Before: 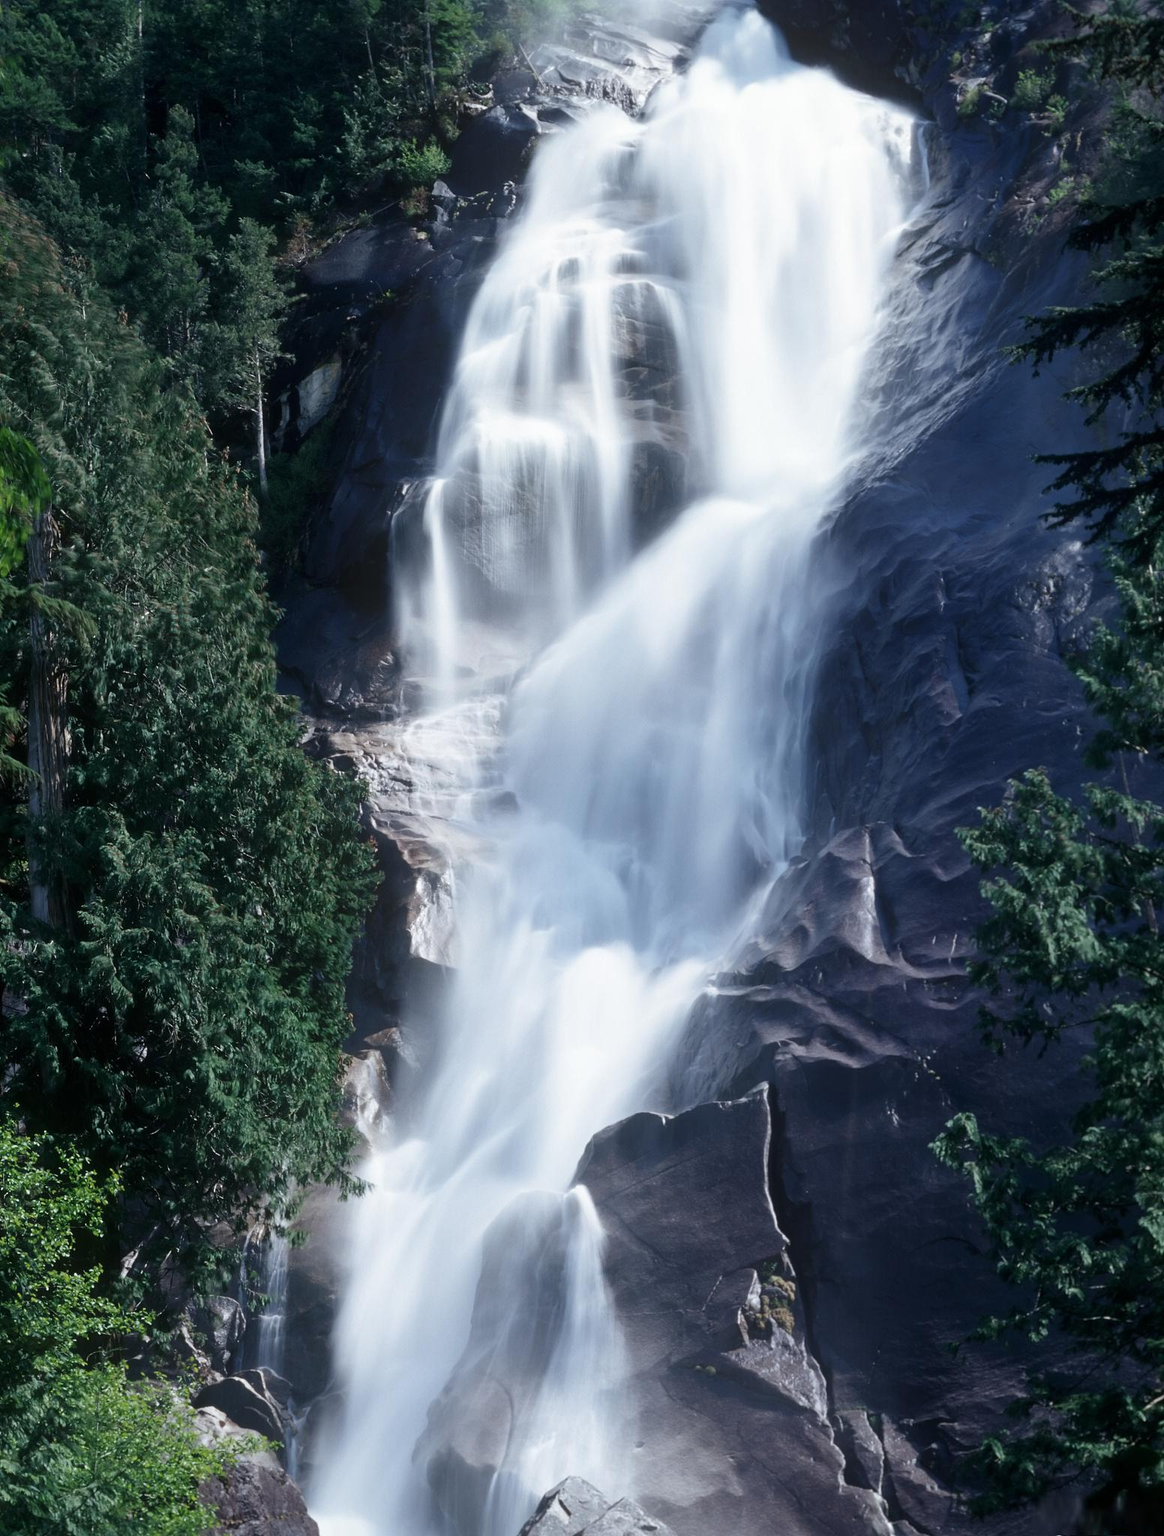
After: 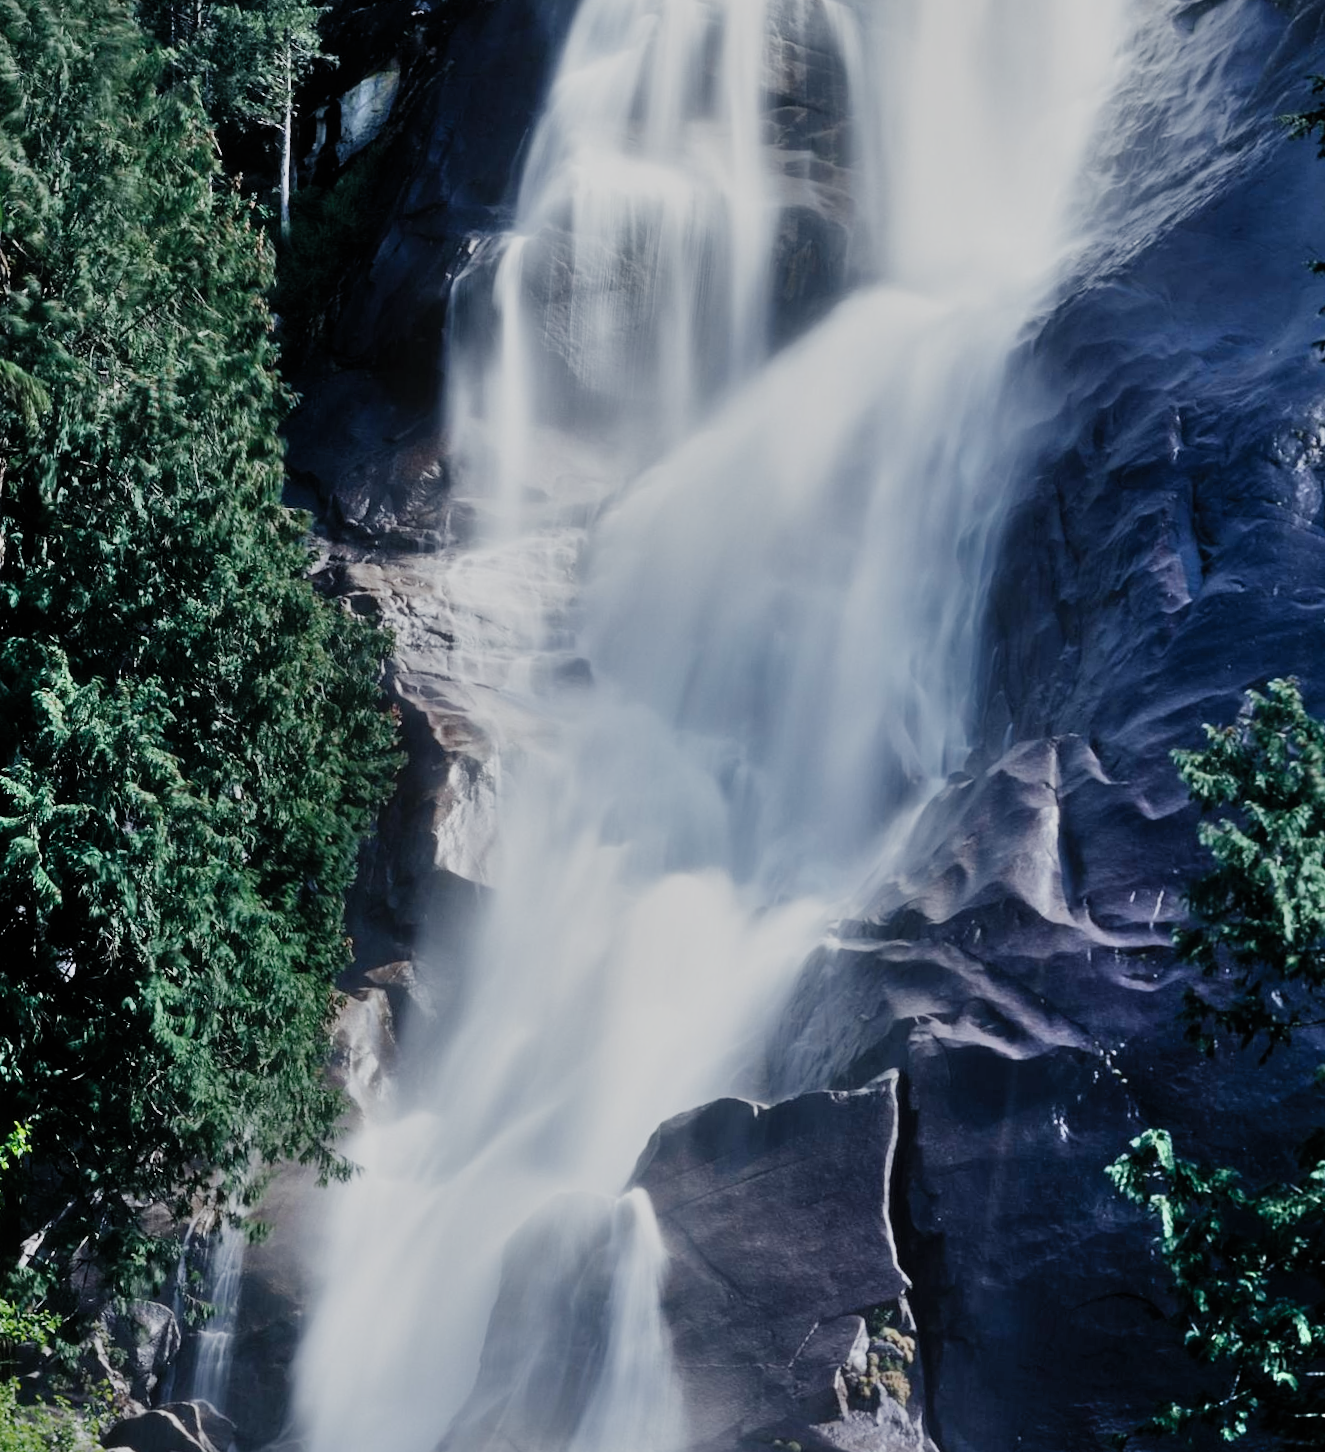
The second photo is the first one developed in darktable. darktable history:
shadows and highlights: soften with gaussian
filmic rgb: black relative exposure -7.65 EV, white relative exposure 4.56 EV, hardness 3.61, preserve chrominance no, color science v4 (2020), type of noise poissonian
crop and rotate: angle -4.15°, left 9.852%, top 20.591%, right 12.001%, bottom 11.998%
